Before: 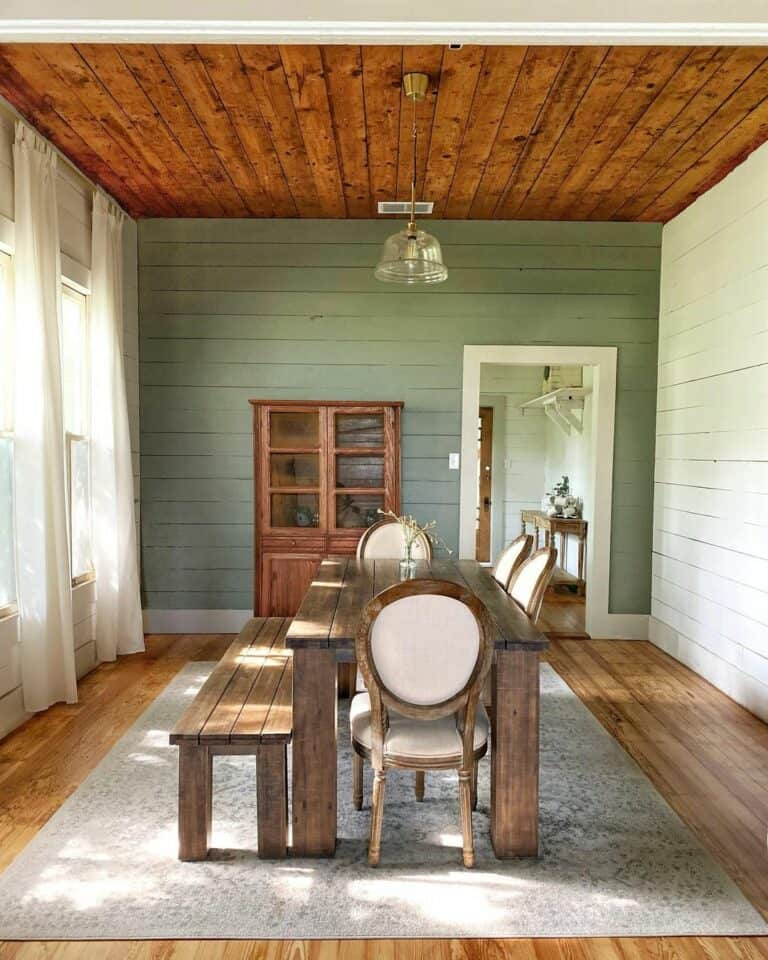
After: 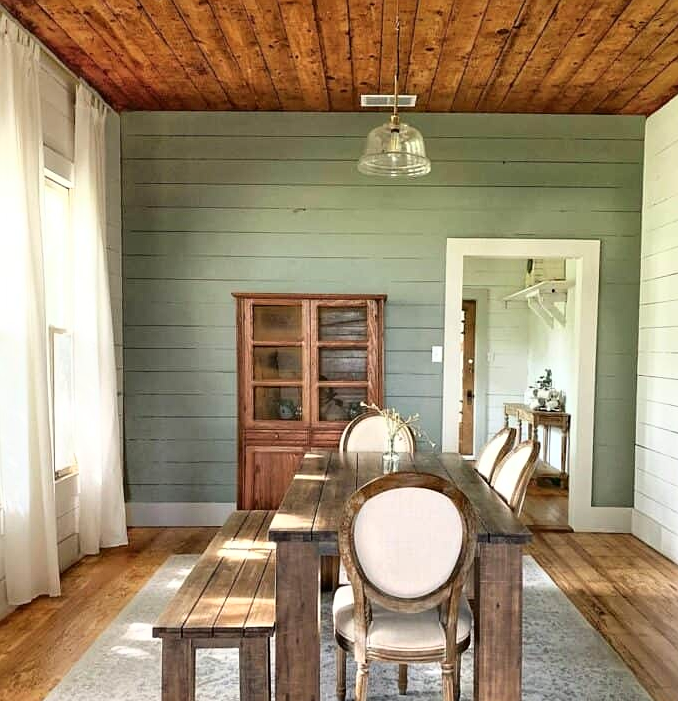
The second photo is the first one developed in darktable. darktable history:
sharpen: radius 1.321, amount 0.307, threshold 0.02
crop and rotate: left 2.294%, top 11.161%, right 9.315%, bottom 15.808%
tone curve: curves: ch0 [(0, 0) (0.003, 0.025) (0.011, 0.025) (0.025, 0.029) (0.044, 0.035) (0.069, 0.053) (0.1, 0.083) (0.136, 0.118) (0.177, 0.163) (0.224, 0.22) (0.277, 0.295) (0.335, 0.371) (0.399, 0.444) (0.468, 0.524) (0.543, 0.618) (0.623, 0.702) (0.709, 0.79) (0.801, 0.89) (0.898, 0.973) (1, 1)], color space Lab, independent channels, preserve colors none
